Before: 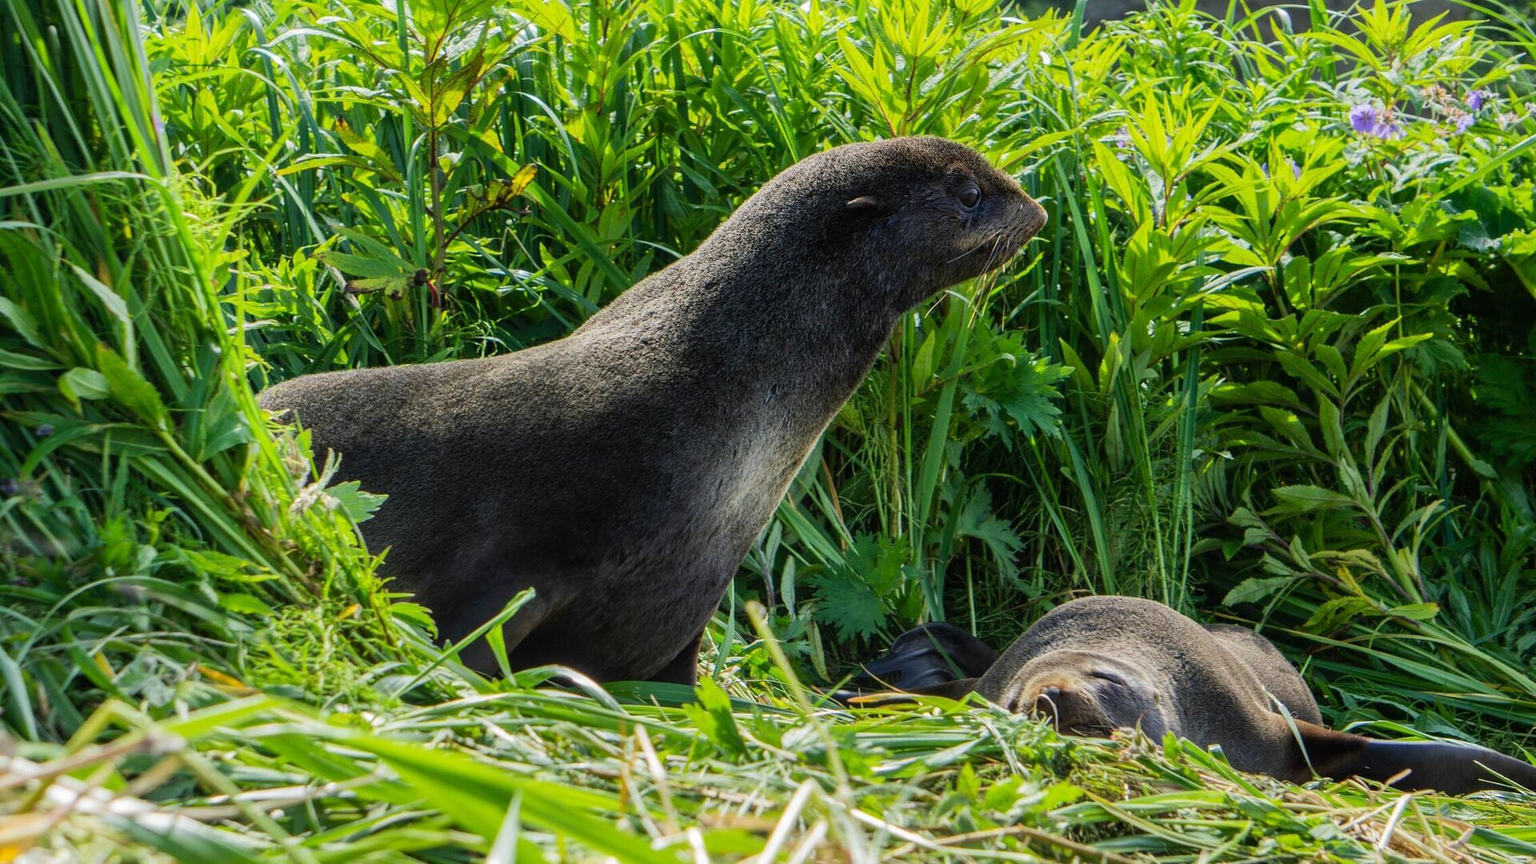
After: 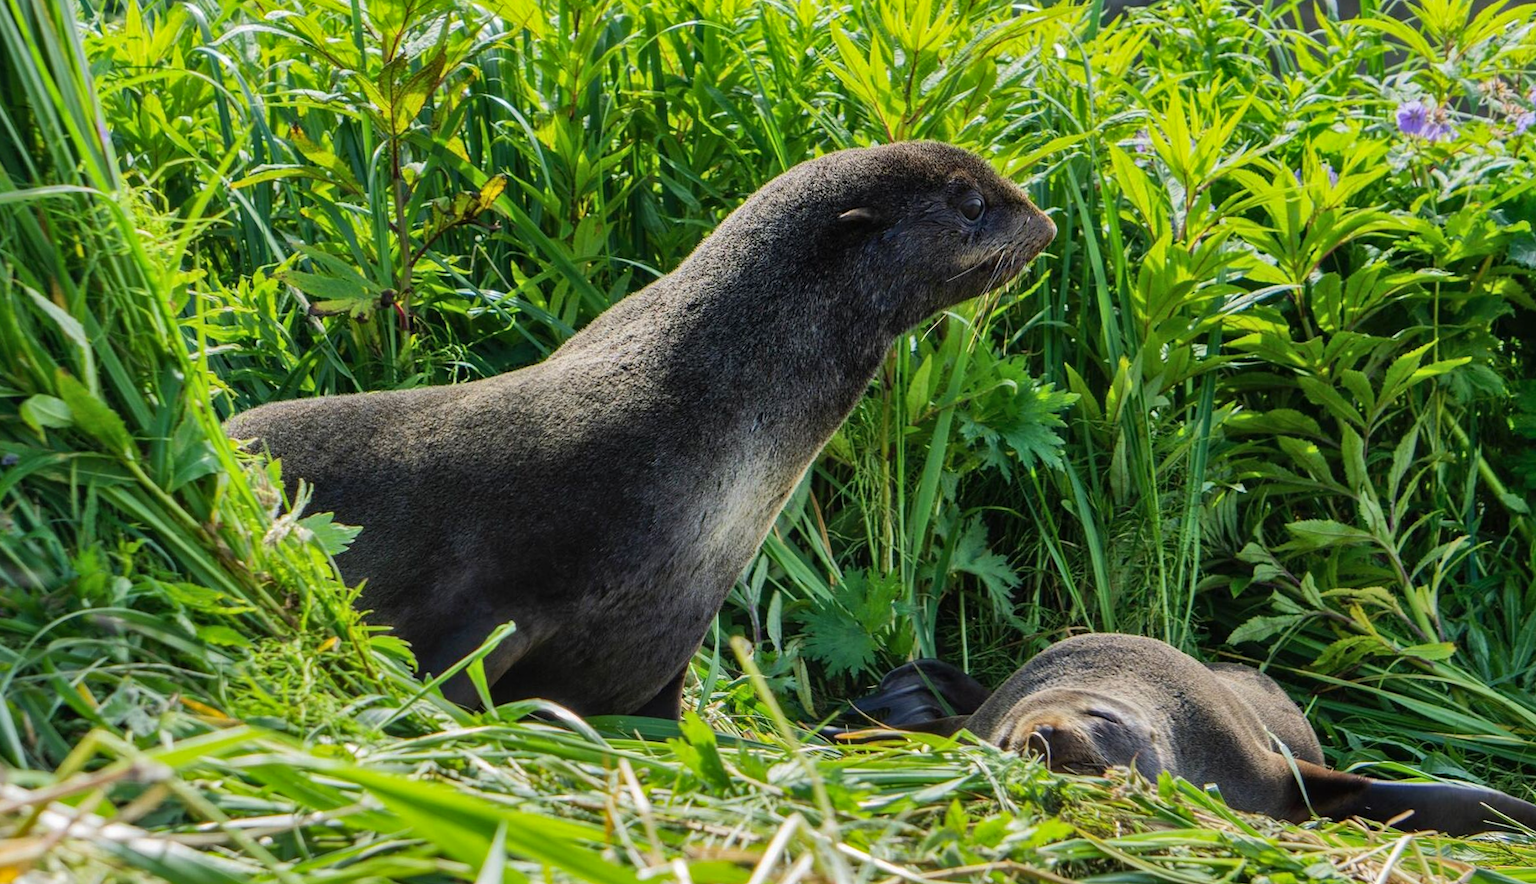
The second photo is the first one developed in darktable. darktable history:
rotate and perspective: rotation 0.074°, lens shift (vertical) 0.096, lens shift (horizontal) -0.041, crop left 0.043, crop right 0.952, crop top 0.024, crop bottom 0.979
shadows and highlights: low approximation 0.01, soften with gaussian
